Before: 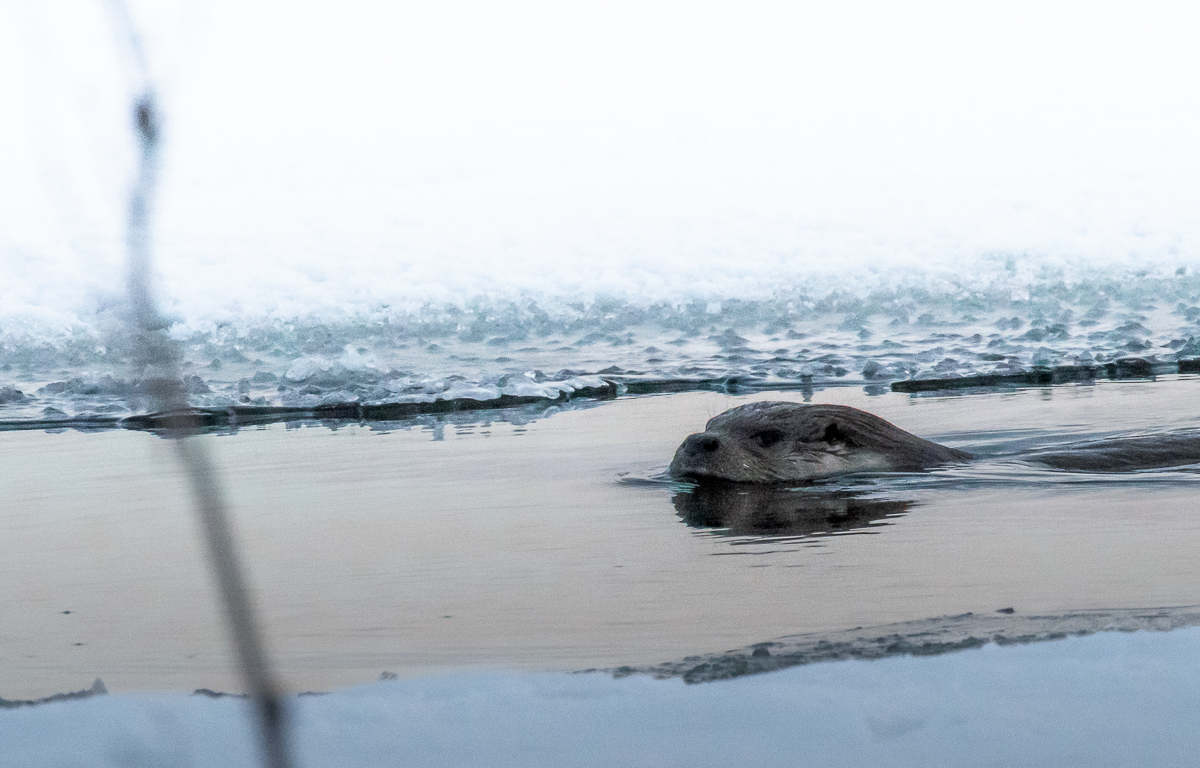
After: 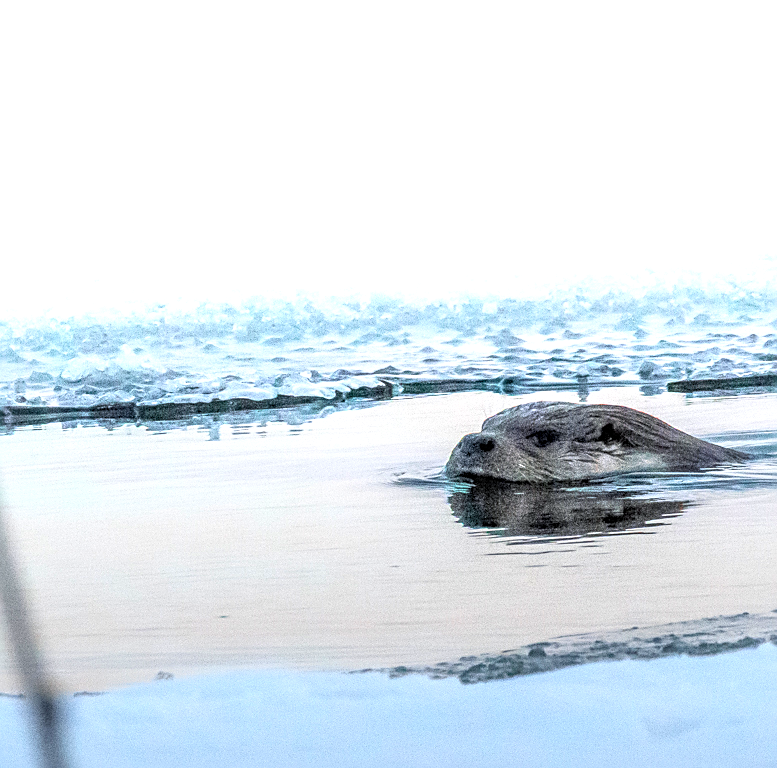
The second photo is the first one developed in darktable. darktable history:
color correction: highlights b* 0.003
crop and rotate: left 18.722%, right 16.494%
sharpen: on, module defaults
local contrast: detail 130%
exposure: black level correction 0, exposure 0.694 EV, compensate exposure bias true, compensate highlight preservation false
color balance rgb: shadows lift › chroma 2.031%, shadows lift › hue 247.17°, perceptual saturation grading › global saturation 30.943%, global vibrance 2.565%
contrast brightness saturation: contrast 0.139, brightness 0.206
